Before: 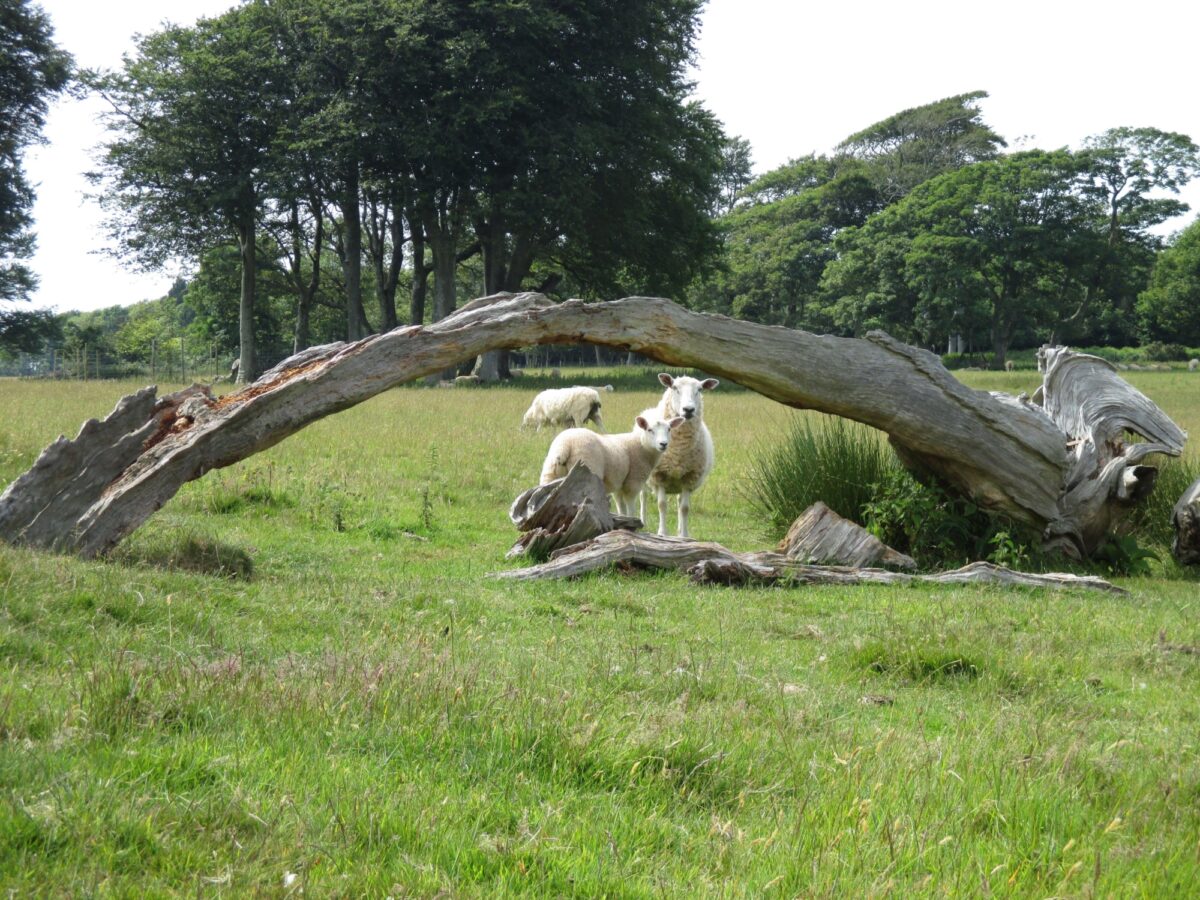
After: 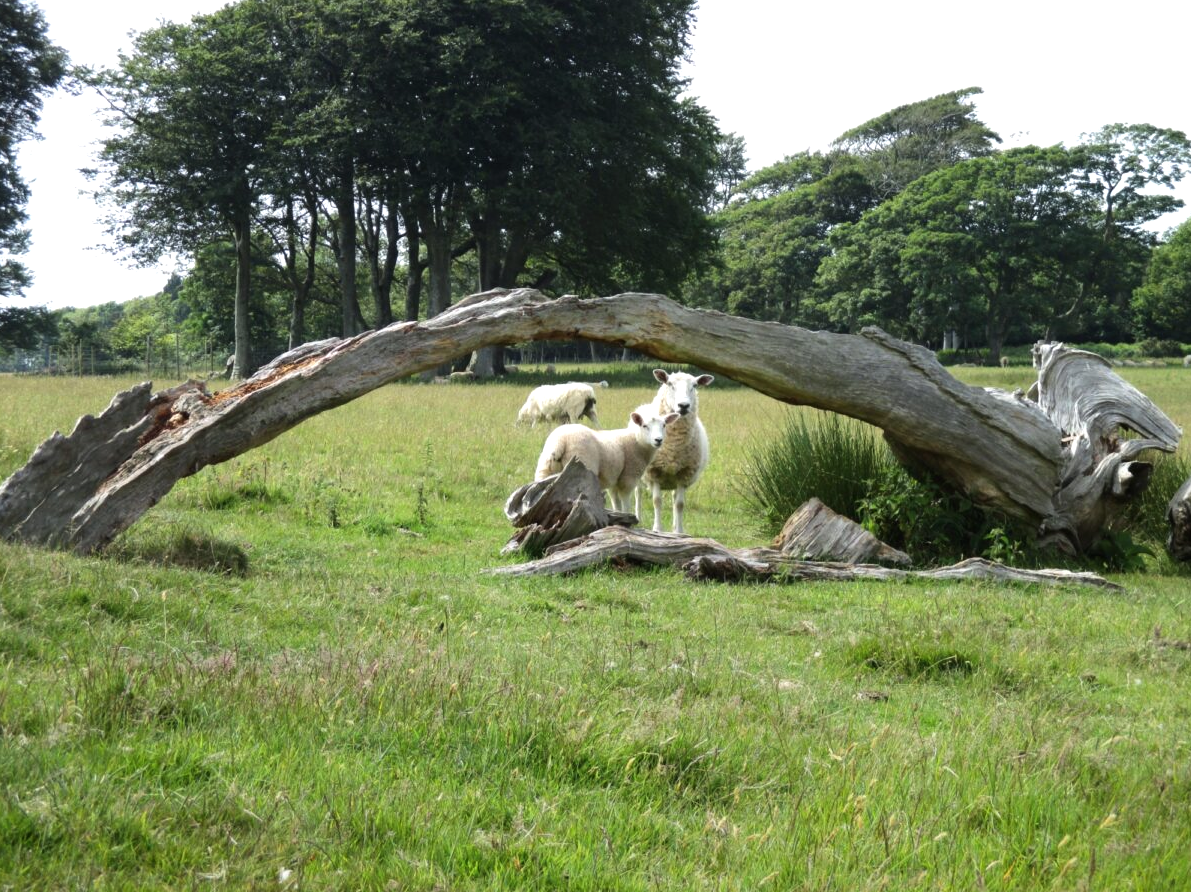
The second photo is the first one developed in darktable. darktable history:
exposure: compensate highlight preservation false
tone equalizer: -8 EV -0.417 EV, -7 EV -0.389 EV, -6 EV -0.333 EV, -5 EV -0.222 EV, -3 EV 0.222 EV, -2 EV 0.333 EV, -1 EV 0.389 EV, +0 EV 0.417 EV, edges refinement/feathering 500, mask exposure compensation -1.57 EV, preserve details no
crop: left 0.434%, top 0.485%, right 0.244%, bottom 0.386%
graduated density: rotation -180°, offset 24.95
